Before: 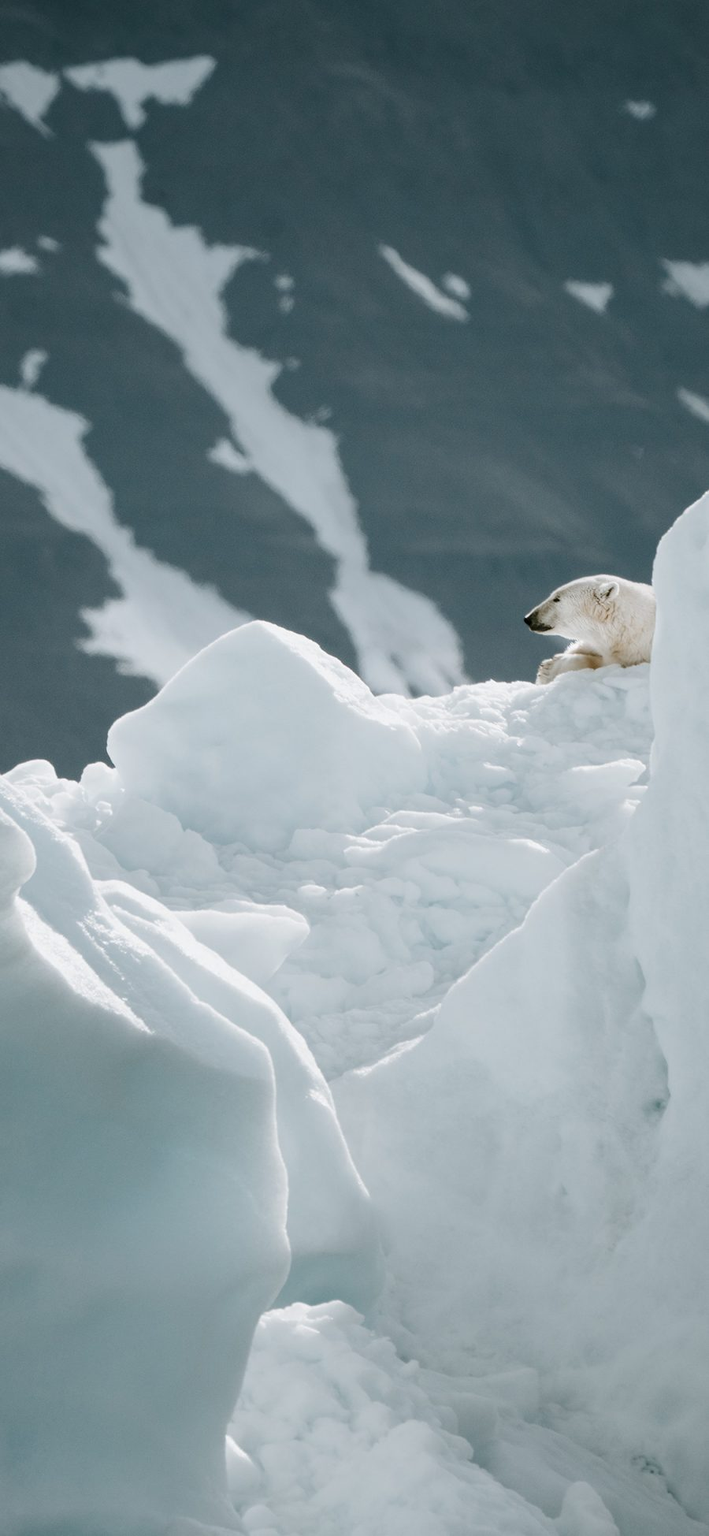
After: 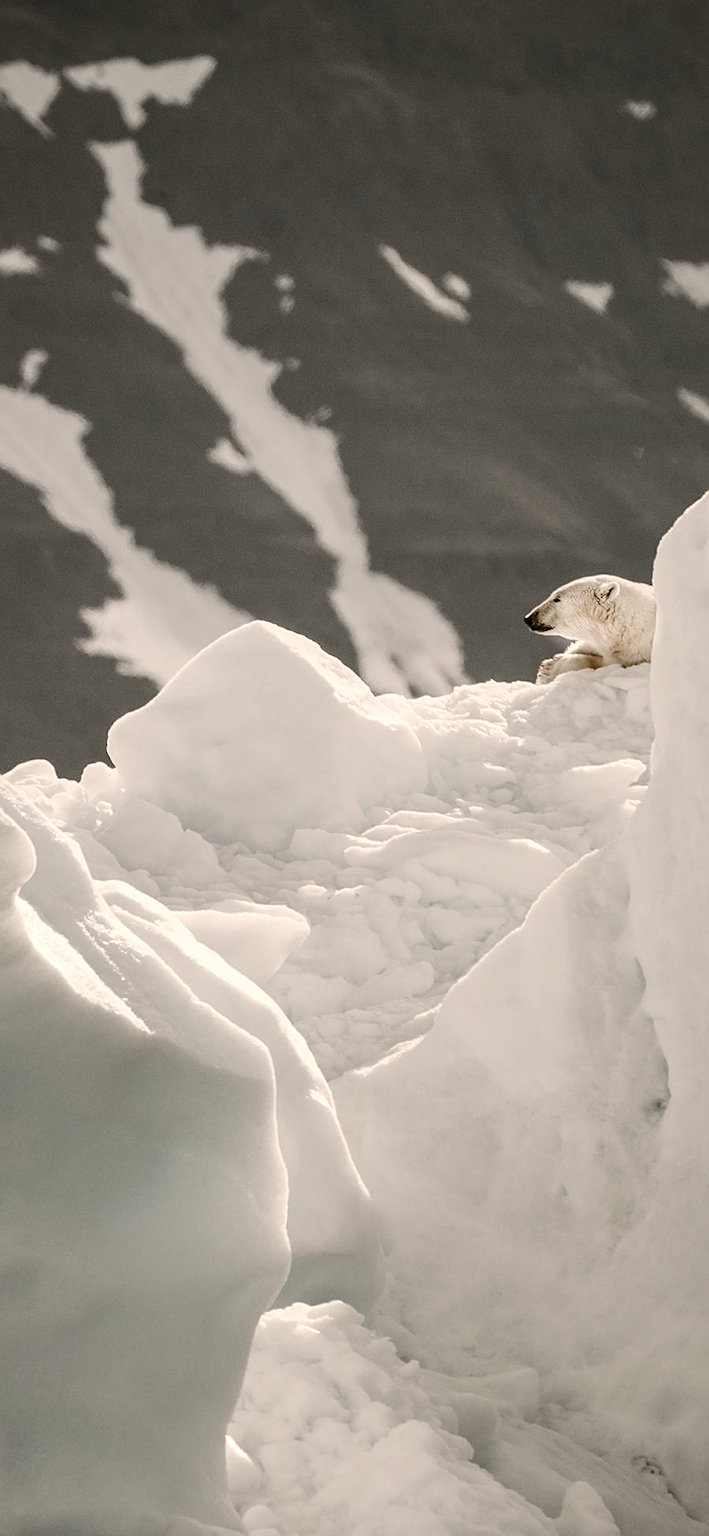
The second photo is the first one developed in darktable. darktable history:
color correction: highlights a* 3.84, highlights b* 5.07
color balance rgb: shadows lift › chroma 4.41%, shadows lift › hue 27°, power › chroma 2.5%, power › hue 70°, highlights gain › chroma 1%, highlights gain › hue 27°, saturation formula JzAzBz (2021)
contrast brightness saturation: contrast 0.1, saturation -0.3
local contrast: detail 130%
sharpen: on, module defaults
